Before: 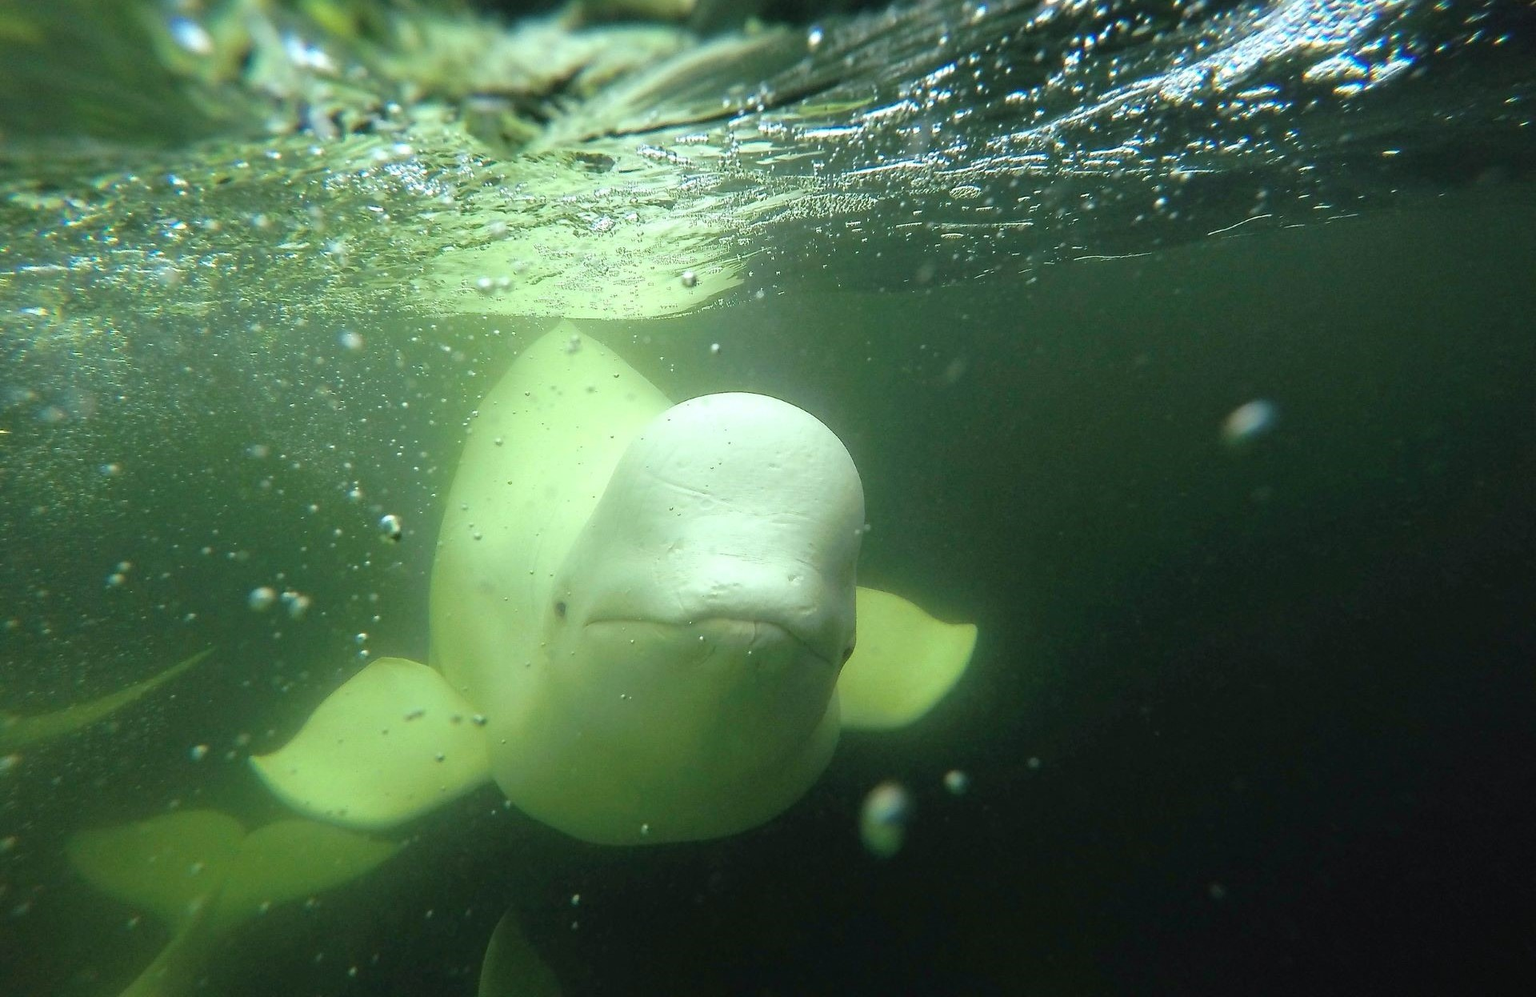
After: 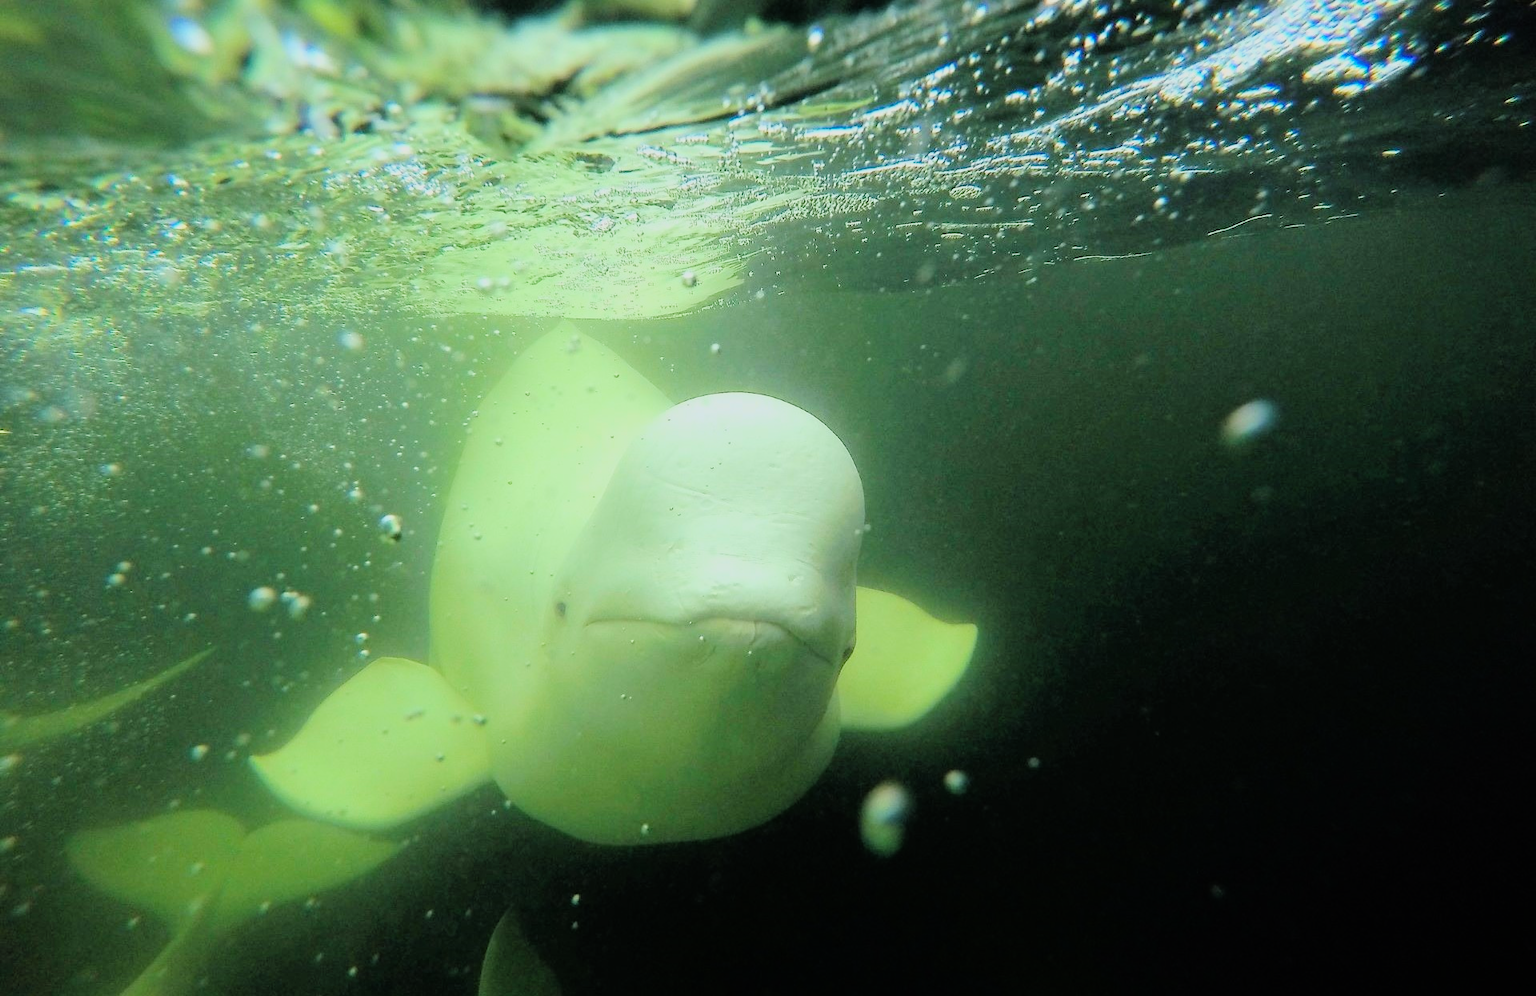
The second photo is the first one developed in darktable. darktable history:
filmic rgb: black relative exposure -7.65 EV, white relative exposure 4.56 EV, hardness 3.61, color science v6 (2022)
tone curve: curves: ch0 [(0, 0) (0.07, 0.057) (0.15, 0.177) (0.352, 0.445) (0.59, 0.703) (0.857, 0.908) (1, 1)], color space Lab, linked channels, preserve colors none
